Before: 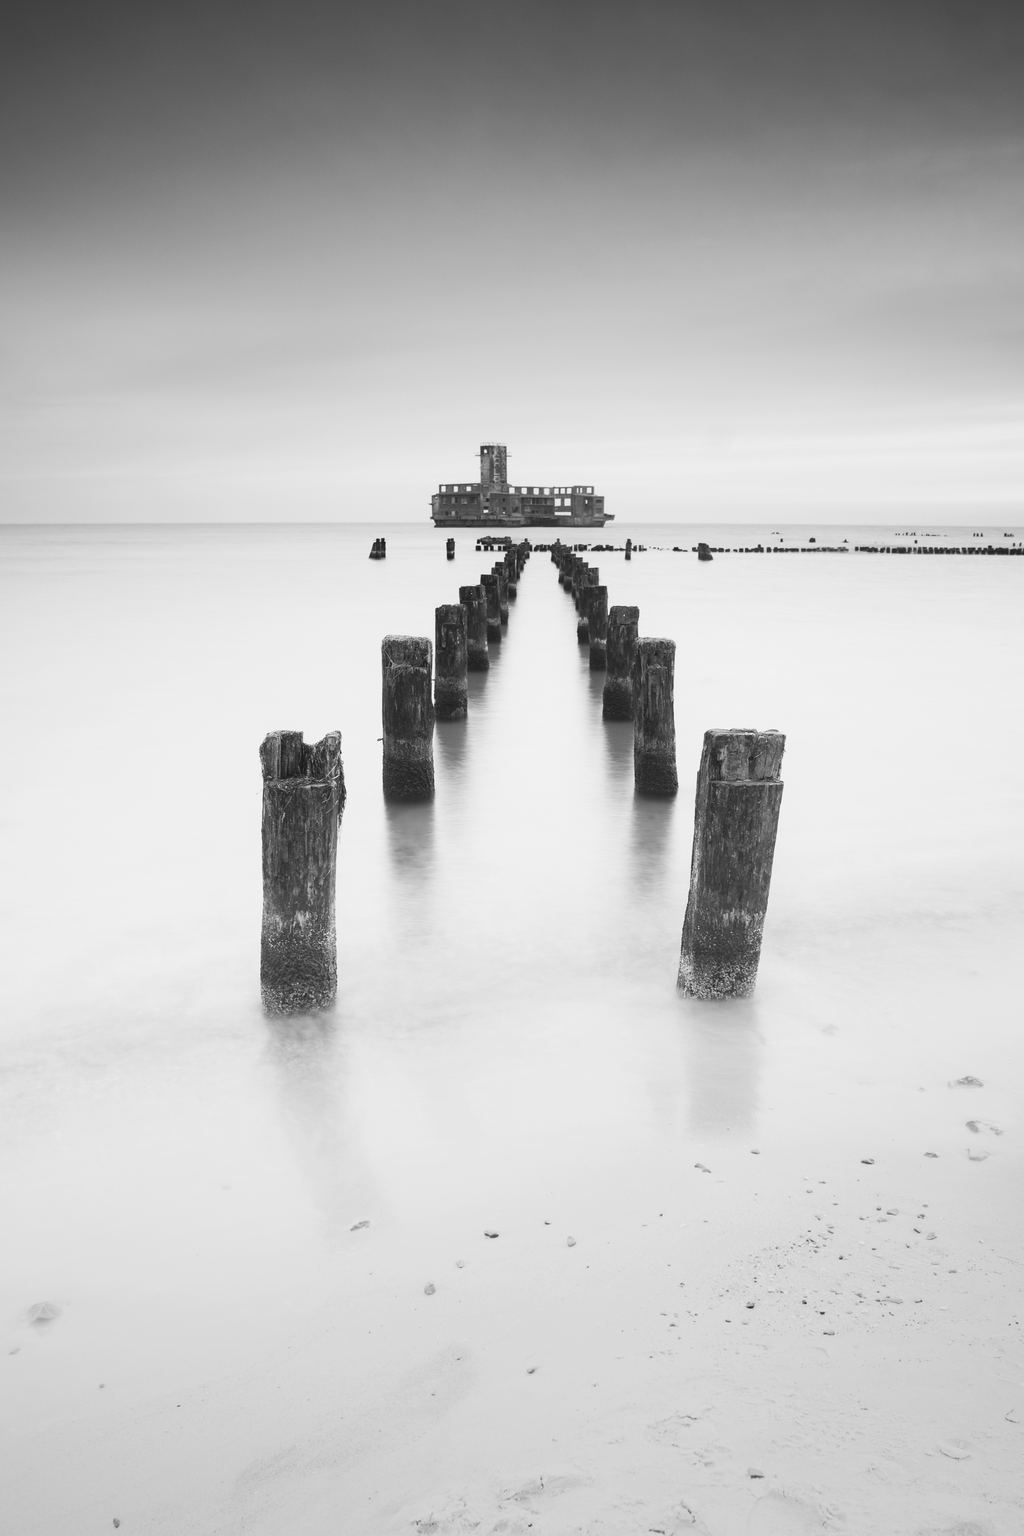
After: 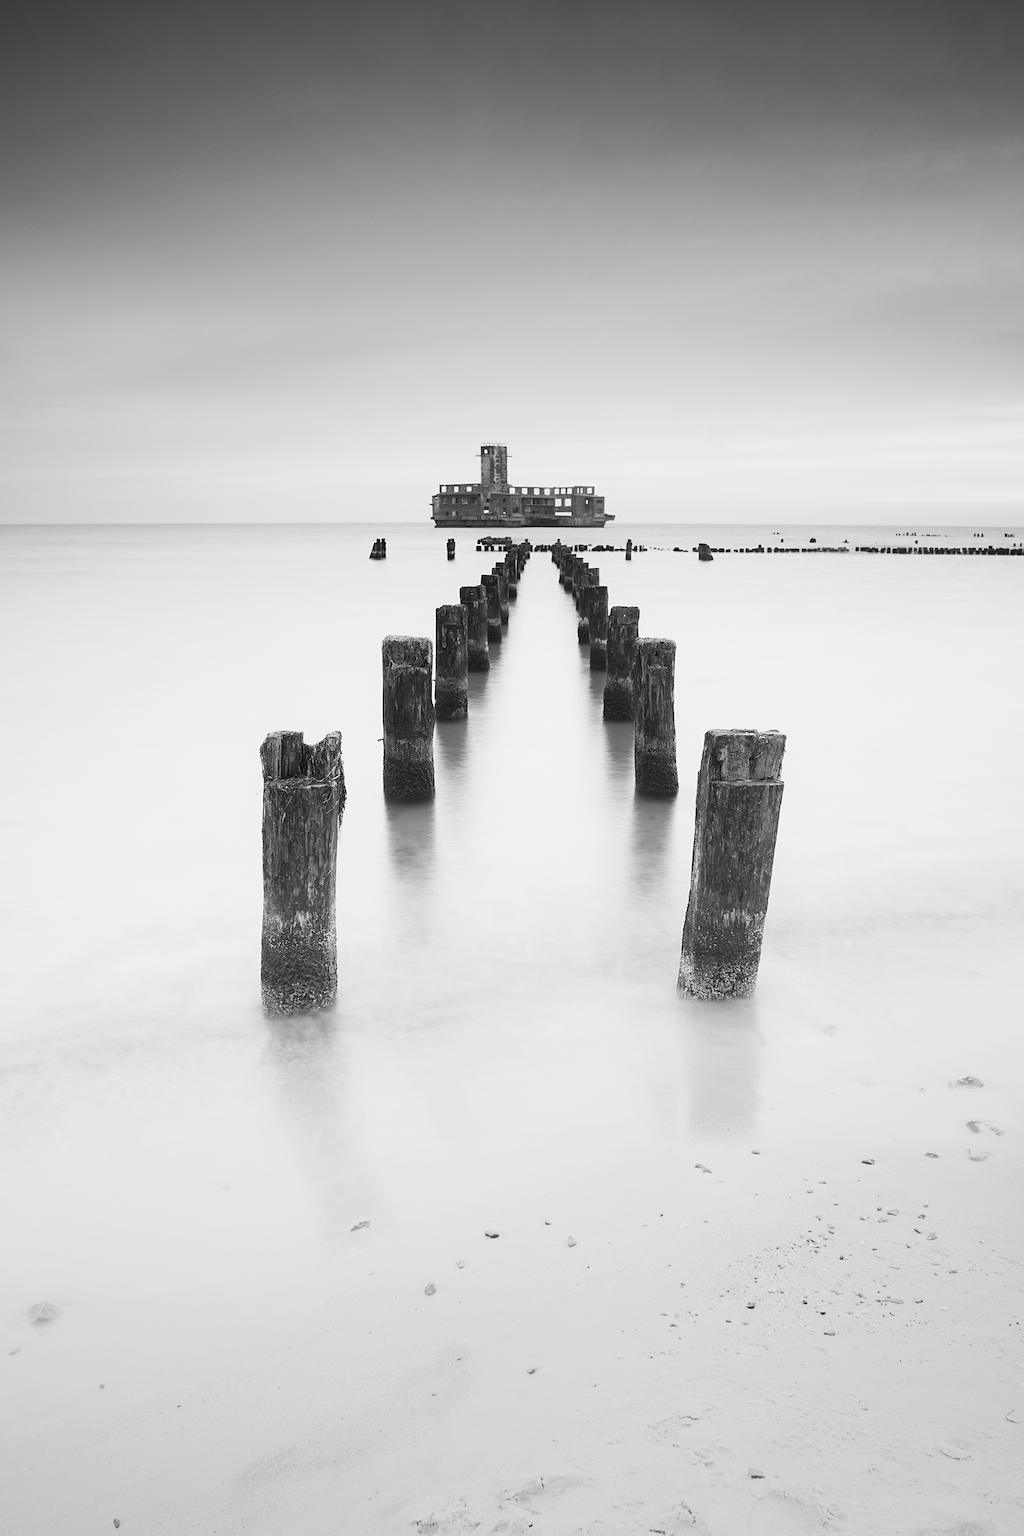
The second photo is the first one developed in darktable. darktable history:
sharpen: radius 2.53, amount 0.324
